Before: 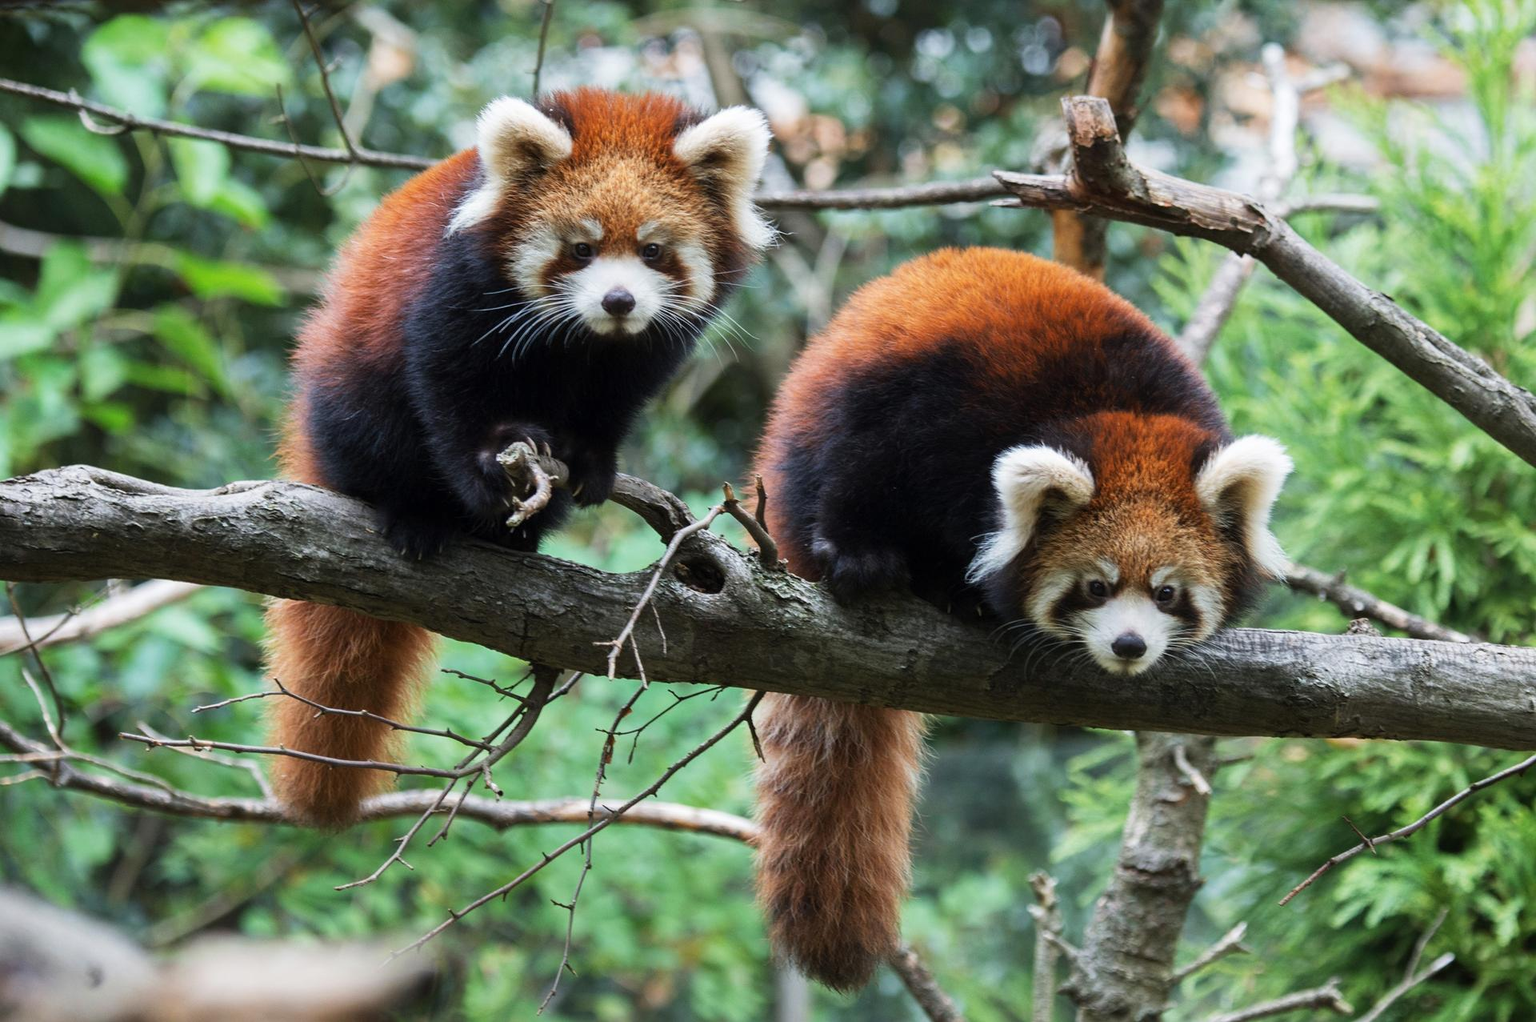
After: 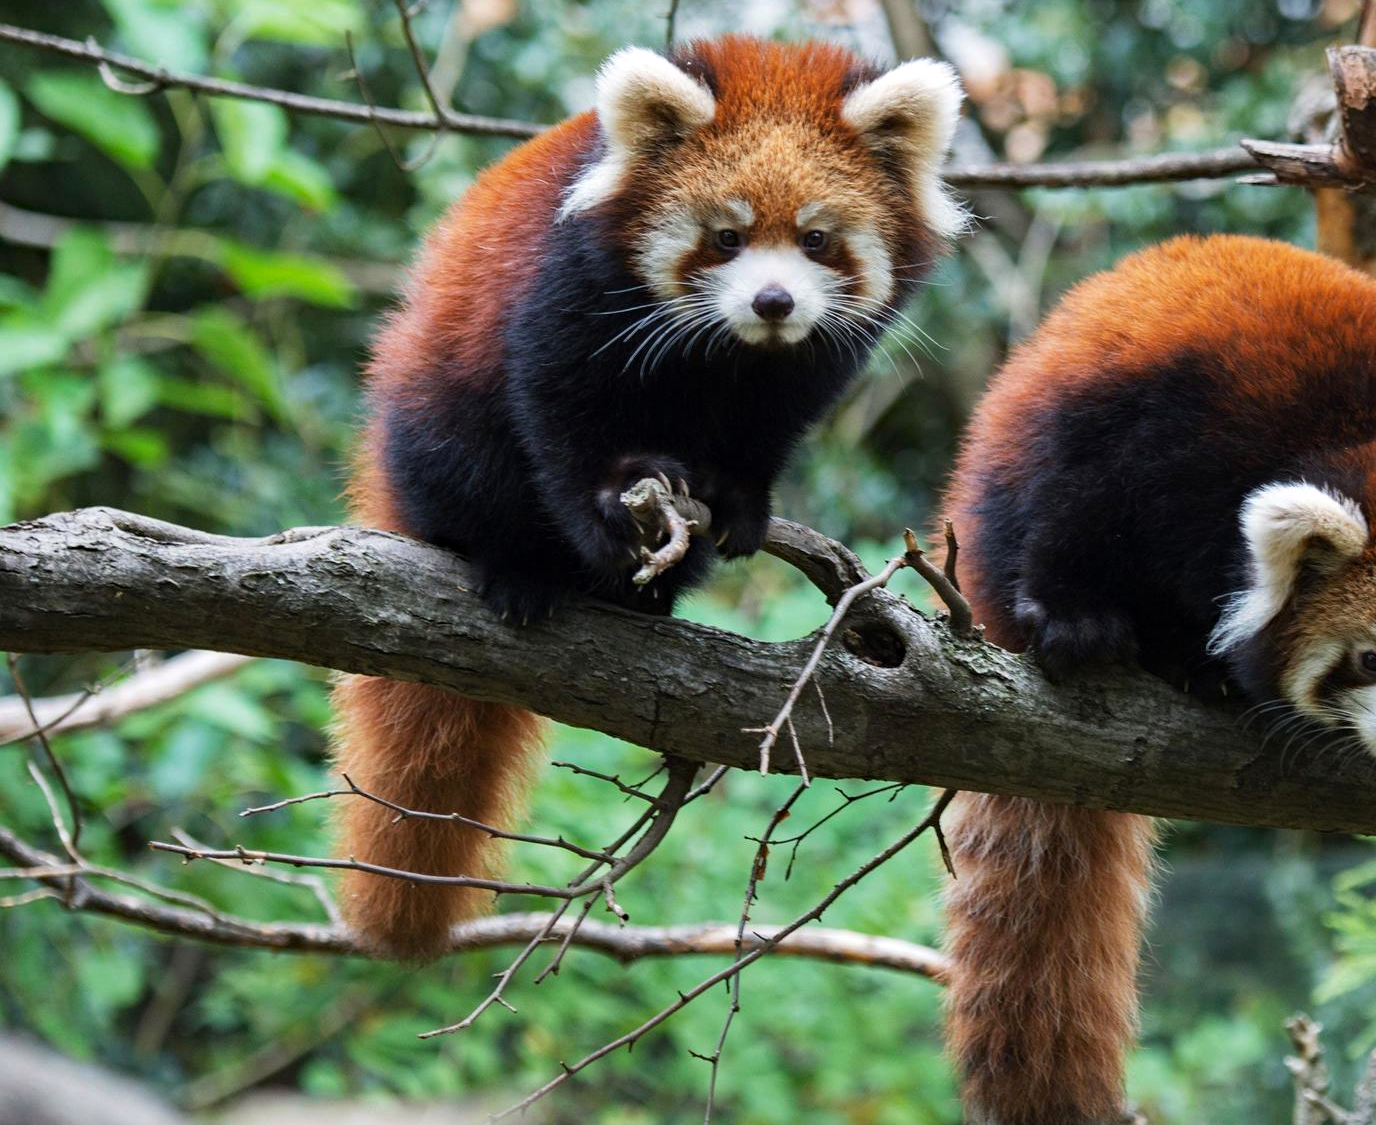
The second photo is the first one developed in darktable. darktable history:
crop: top 5.803%, right 27.864%, bottom 5.804%
haze removal: compatibility mode true, adaptive false
